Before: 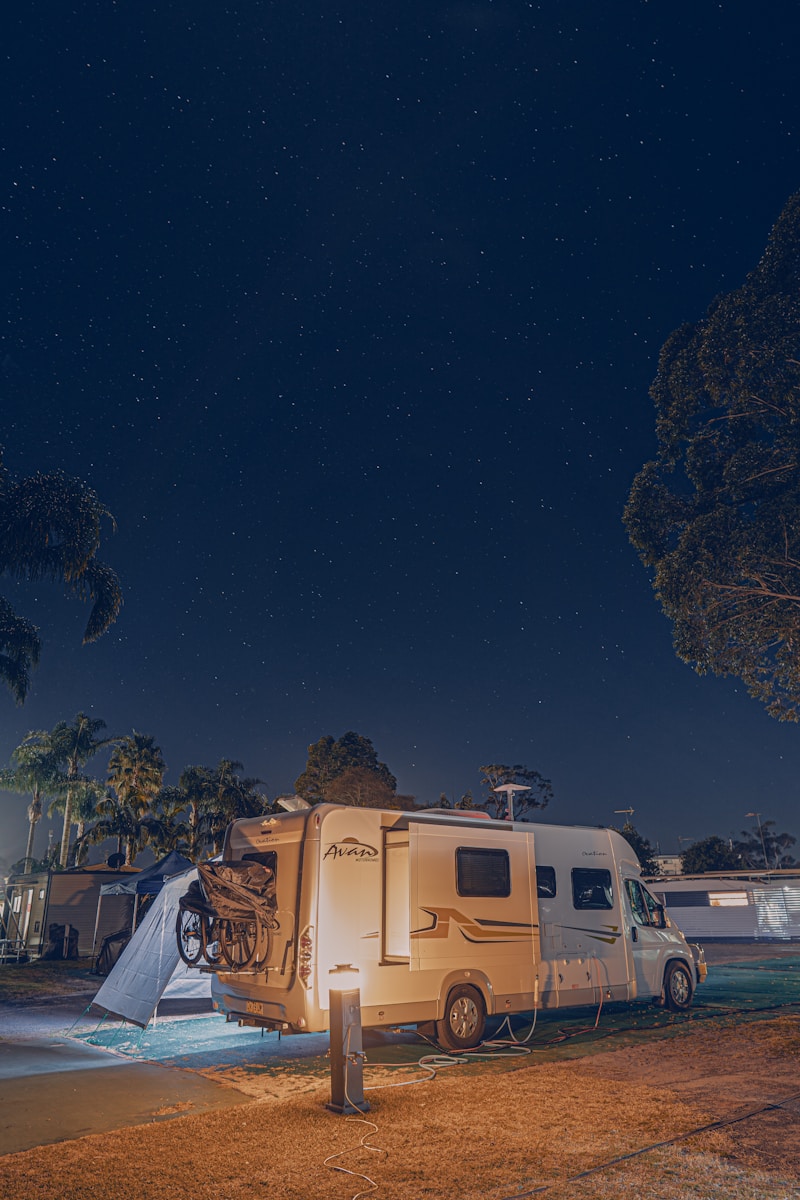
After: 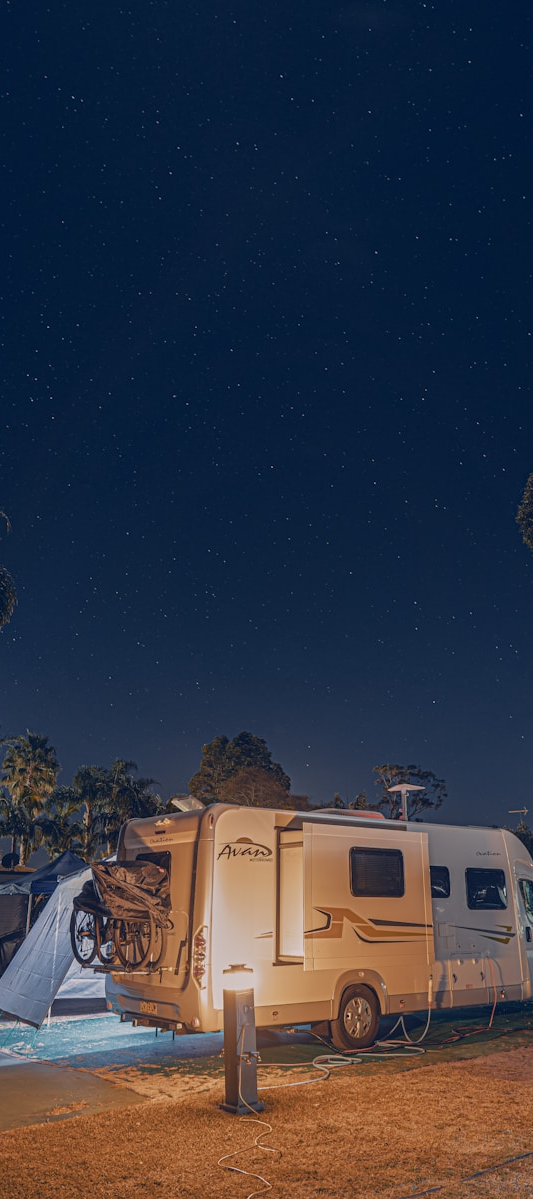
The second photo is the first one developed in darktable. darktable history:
crop and rotate: left 13.444%, right 19.889%
